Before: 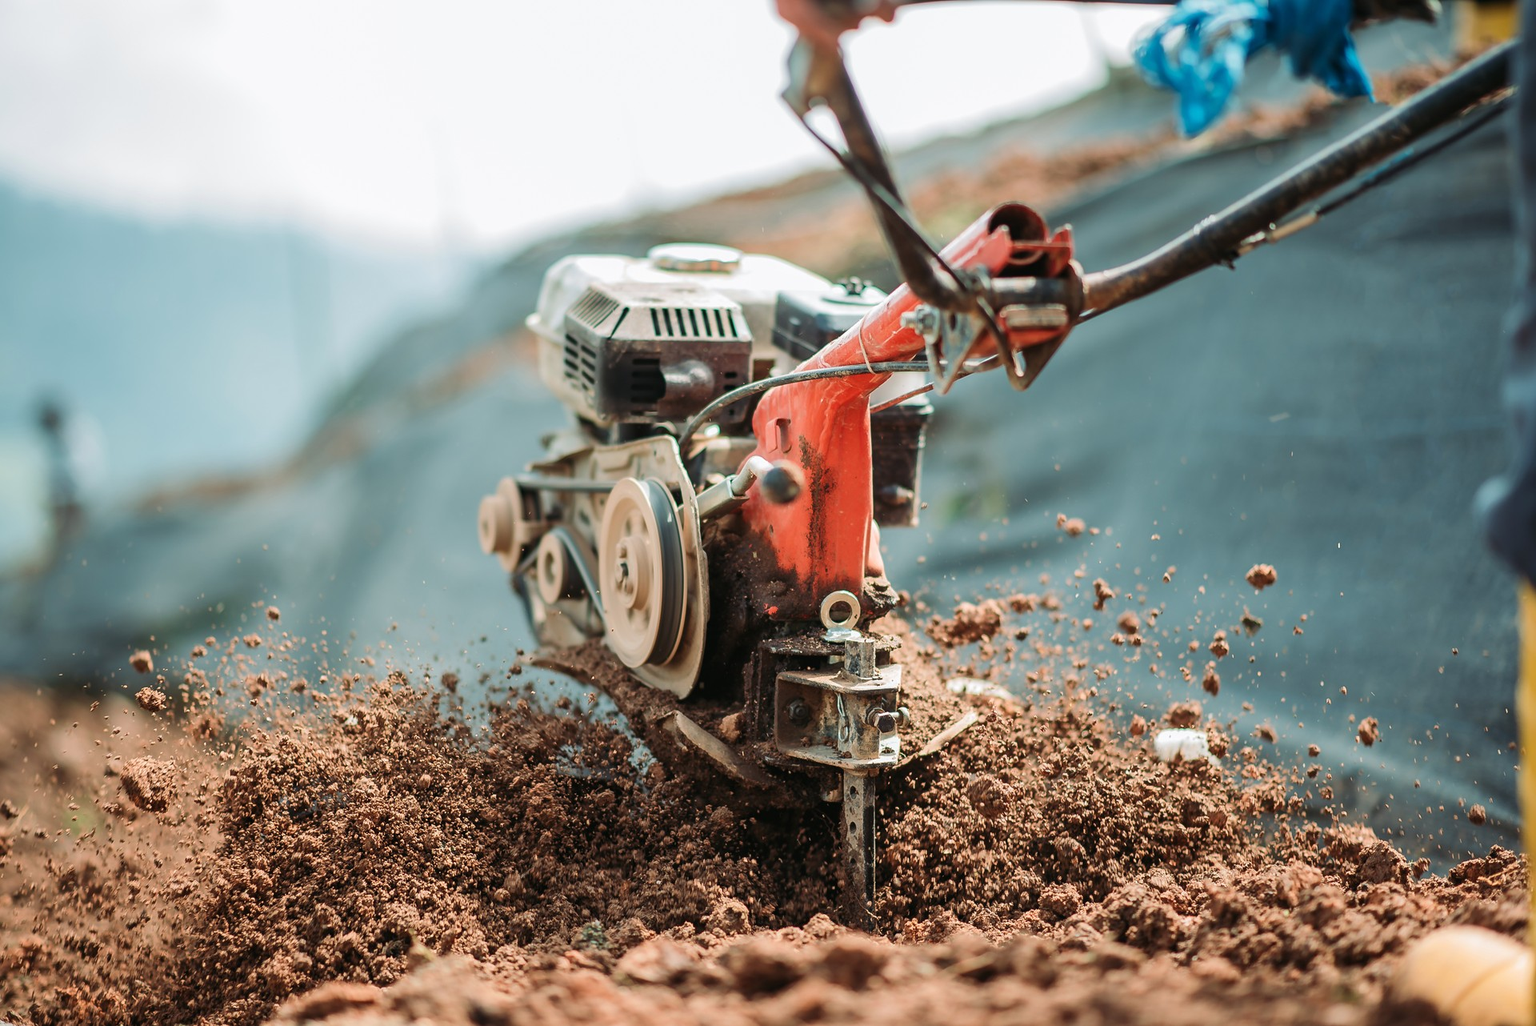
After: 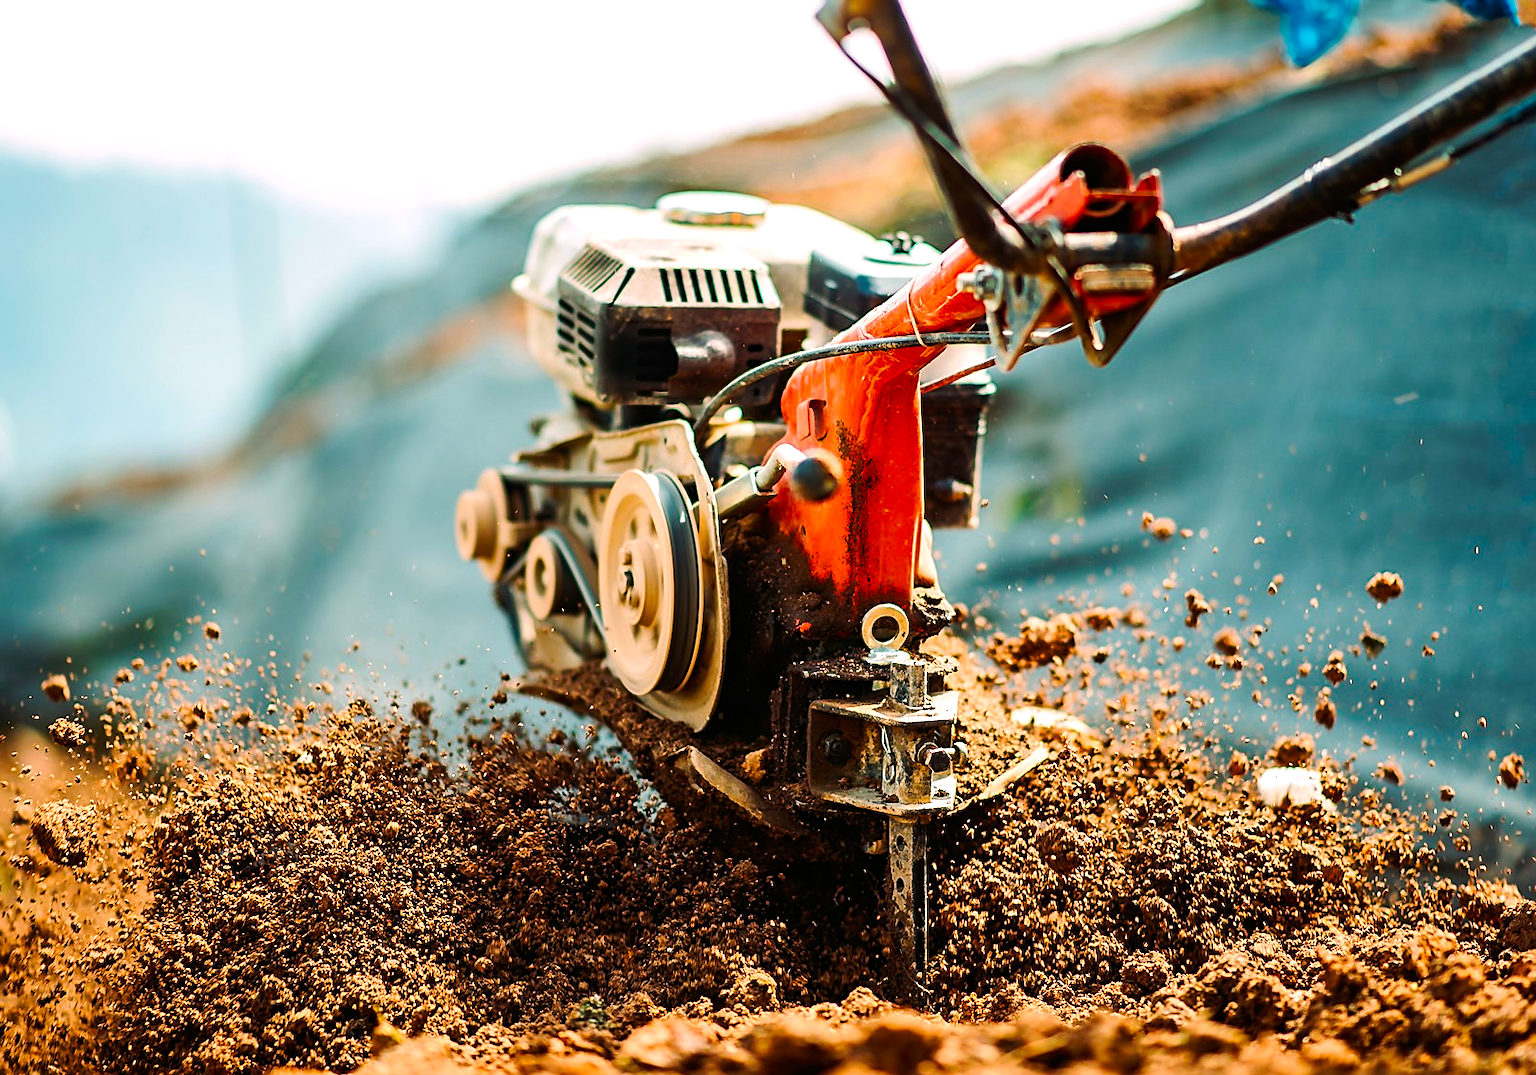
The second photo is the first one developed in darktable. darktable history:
color correction: highlights a* 7.13, highlights b* 4.18
sharpen: on, module defaults
crop: left 6.175%, top 8.013%, right 9.53%, bottom 3.594%
tone curve: curves: ch0 [(0, 0) (0.068, 0.031) (0.175, 0.132) (0.337, 0.304) (0.498, 0.511) (0.748, 0.762) (0.993, 0.954)]; ch1 [(0, 0) (0.294, 0.184) (0.359, 0.34) (0.362, 0.35) (0.43, 0.41) (0.476, 0.457) (0.499, 0.5) (0.529, 0.523) (0.677, 0.762) (1, 1)]; ch2 [(0, 0) (0.431, 0.419) (0.495, 0.502) (0.524, 0.534) (0.557, 0.56) (0.634, 0.654) (0.728, 0.722) (1, 1)], preserve colors none
color balance rgb: highlights gain › luminance 10.357%, perceptual saturation grading › global saturation 19.298%, perceptual brilliance grading › highlights 14.64%, perceptual brilliance grading › mid-tones -6.603%, perceptual brilliance grading › shadows -27.239%, global vibrance 59.914%
